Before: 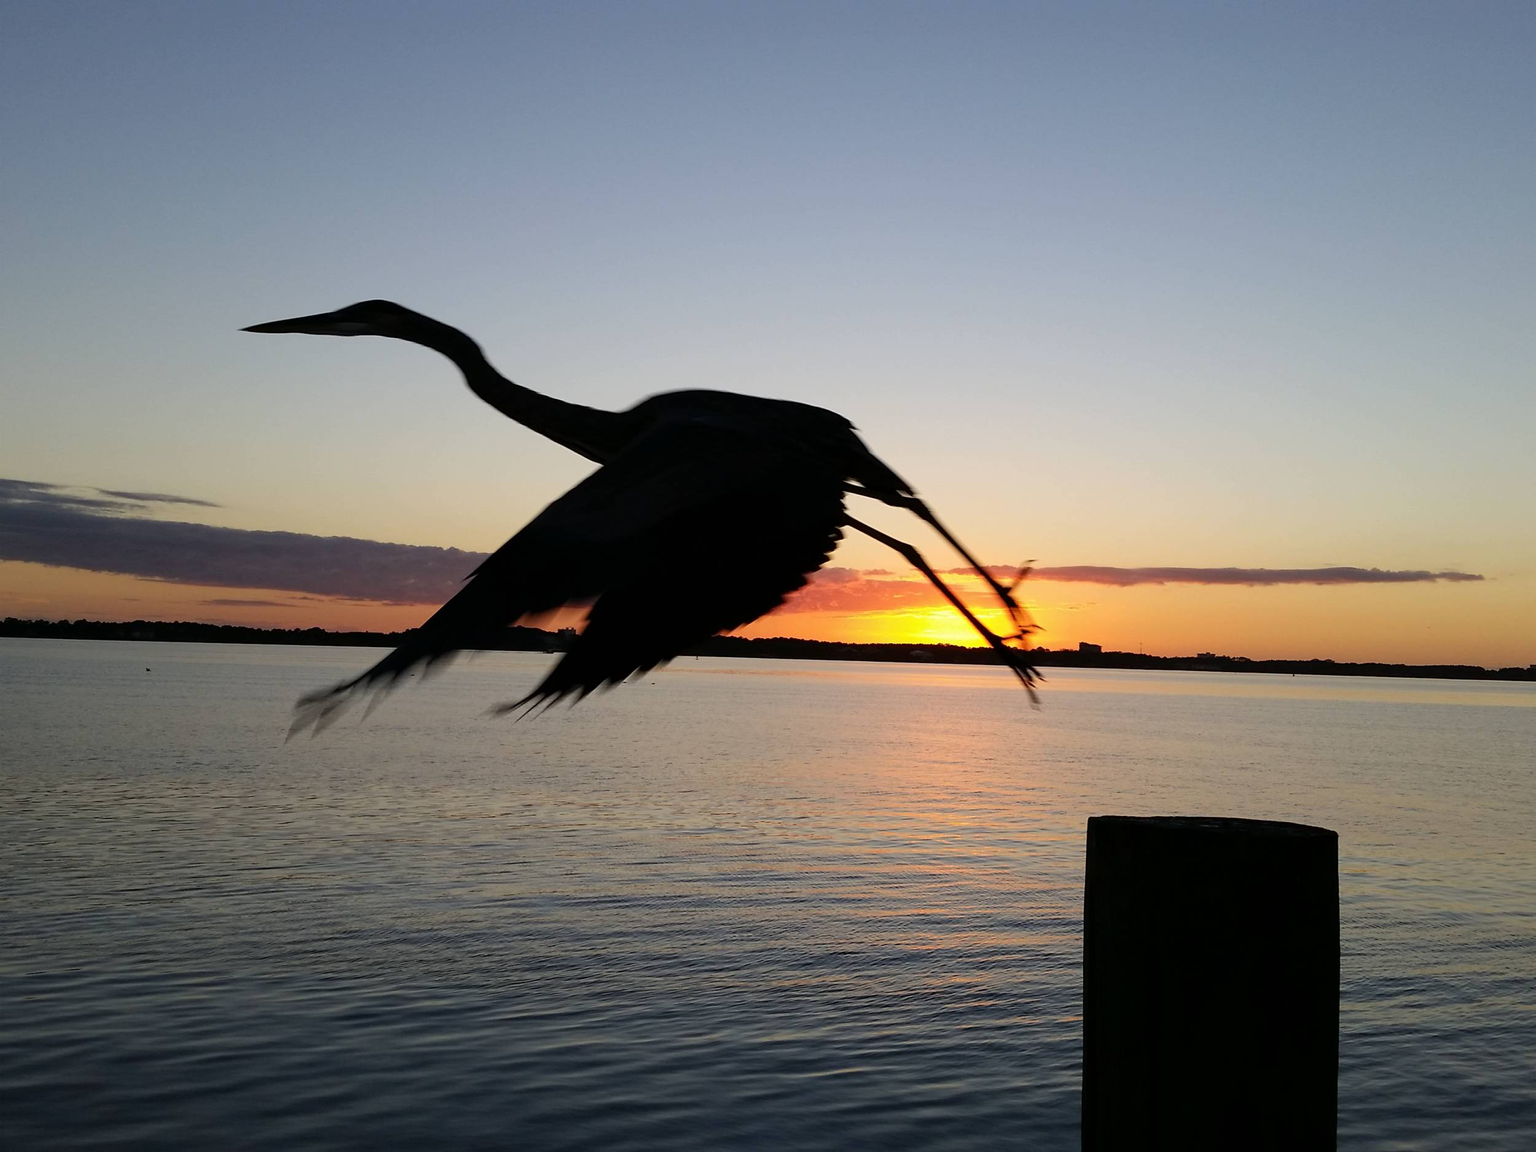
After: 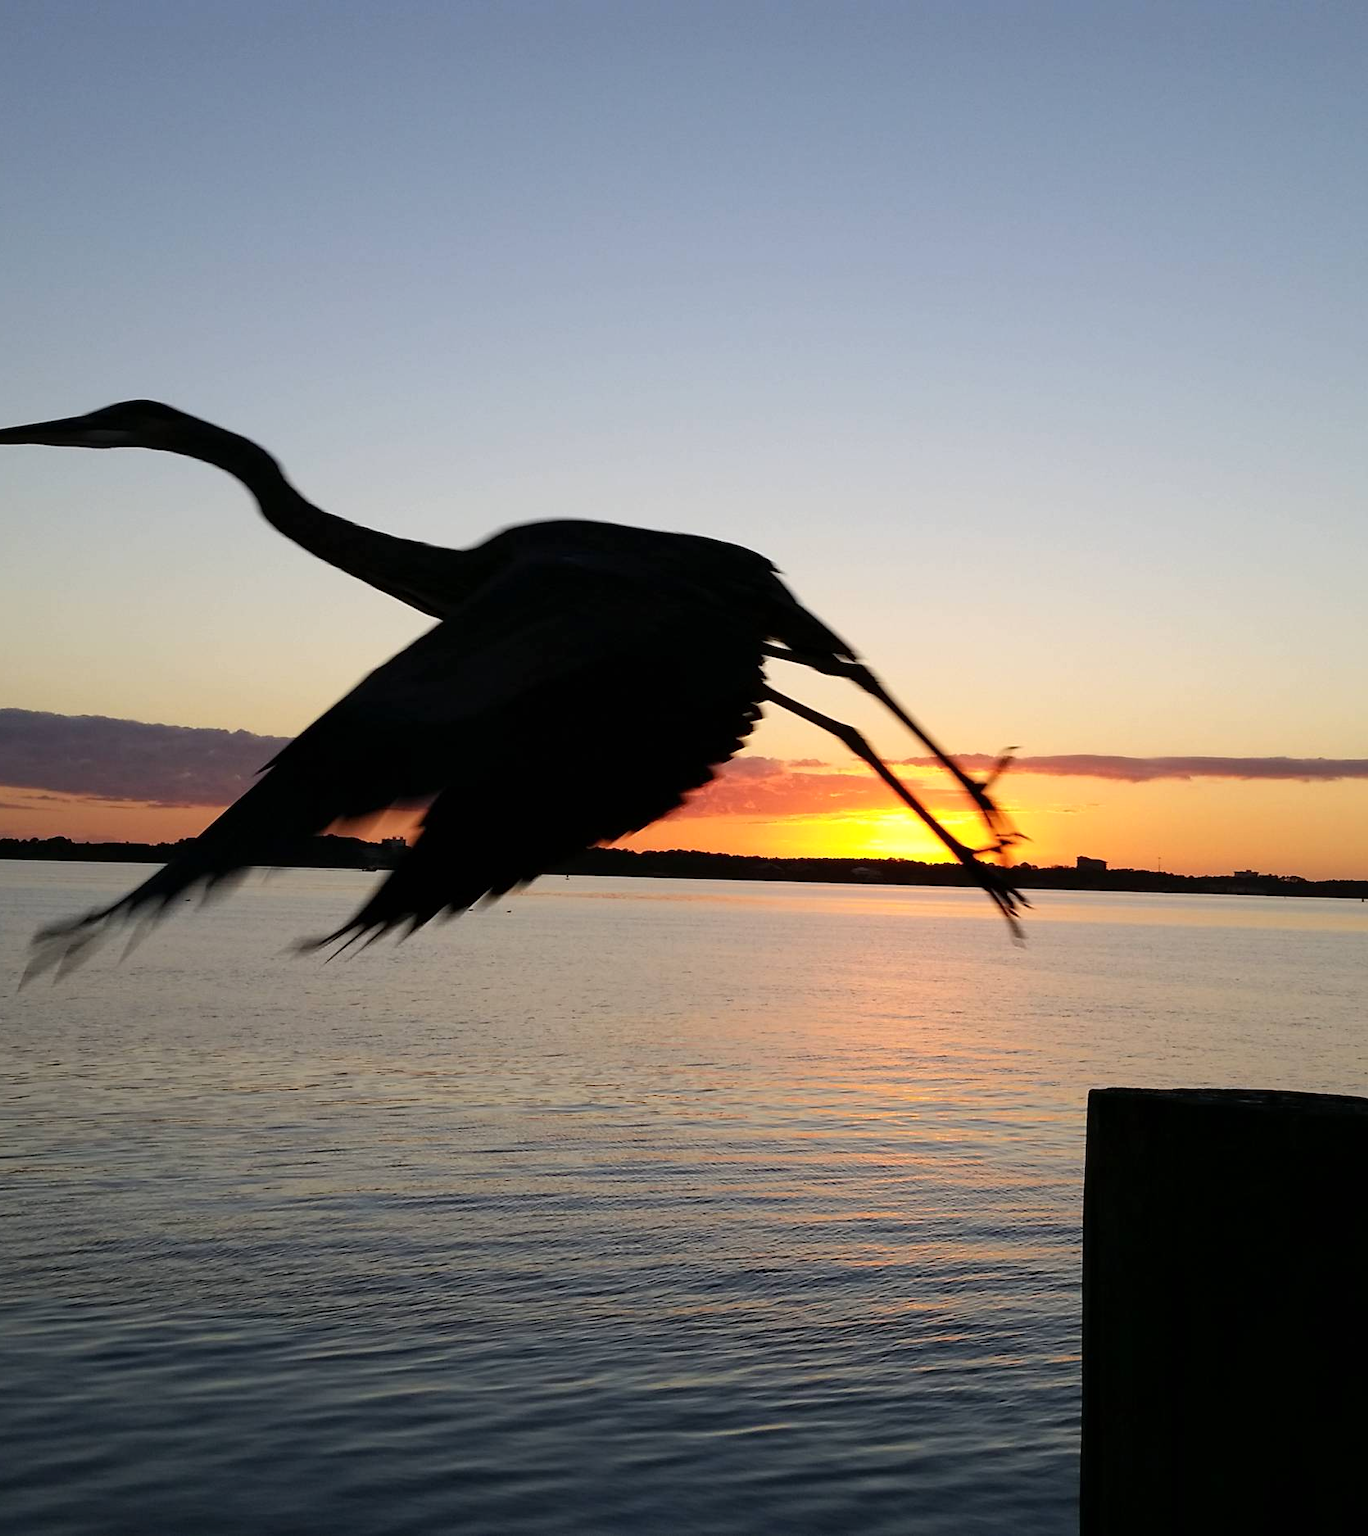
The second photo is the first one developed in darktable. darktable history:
exposure: exposure 0.15 EV, compensate highlight preservation false
crop and rotate: left 17.732%, right 15.423%
